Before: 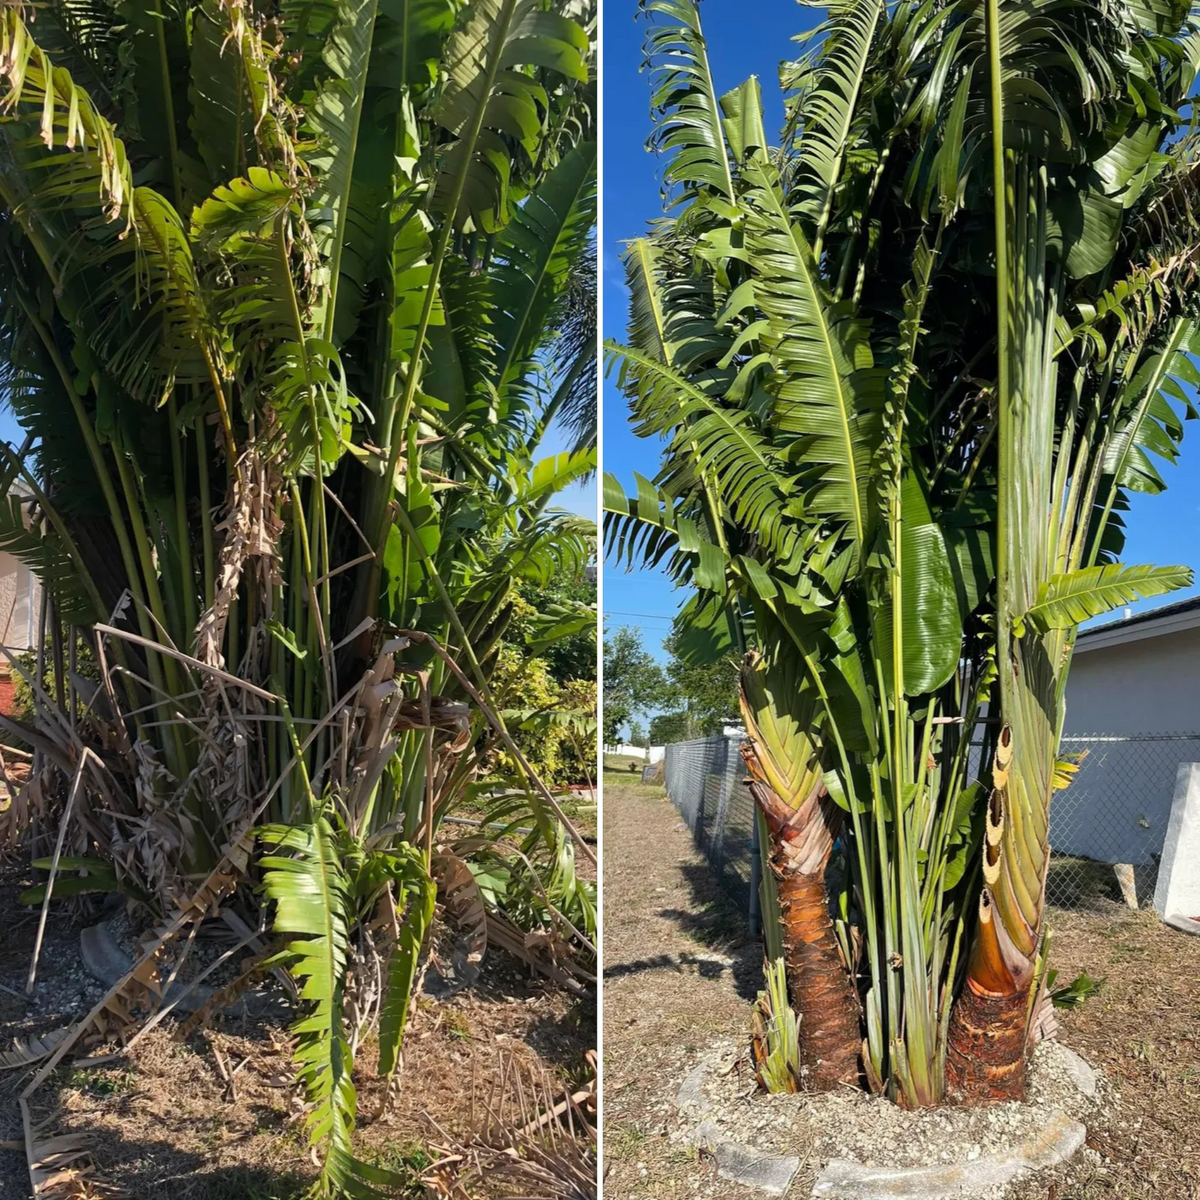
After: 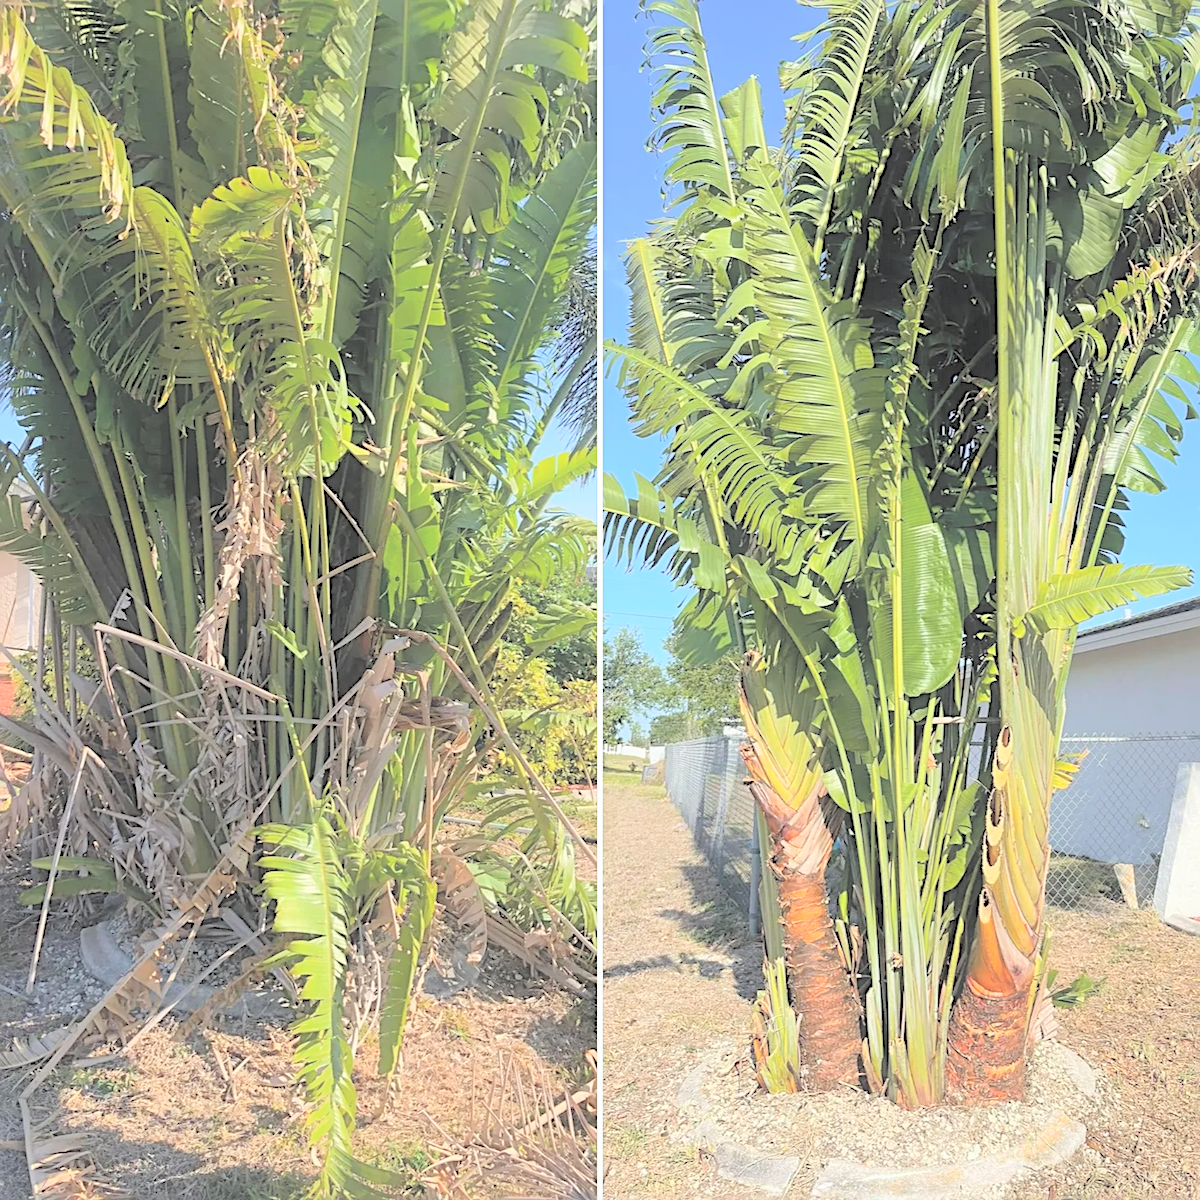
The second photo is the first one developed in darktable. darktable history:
sharpen: on, module defaults
contrast brightness saturation: brightness 0.988
contrast equalizer: y [[0.5, 0.488, 0.462, 0.461, 0.491, 0.5], [0.5 ×6], [0.5 ×6], [0 ×6], [0 ×6]]
